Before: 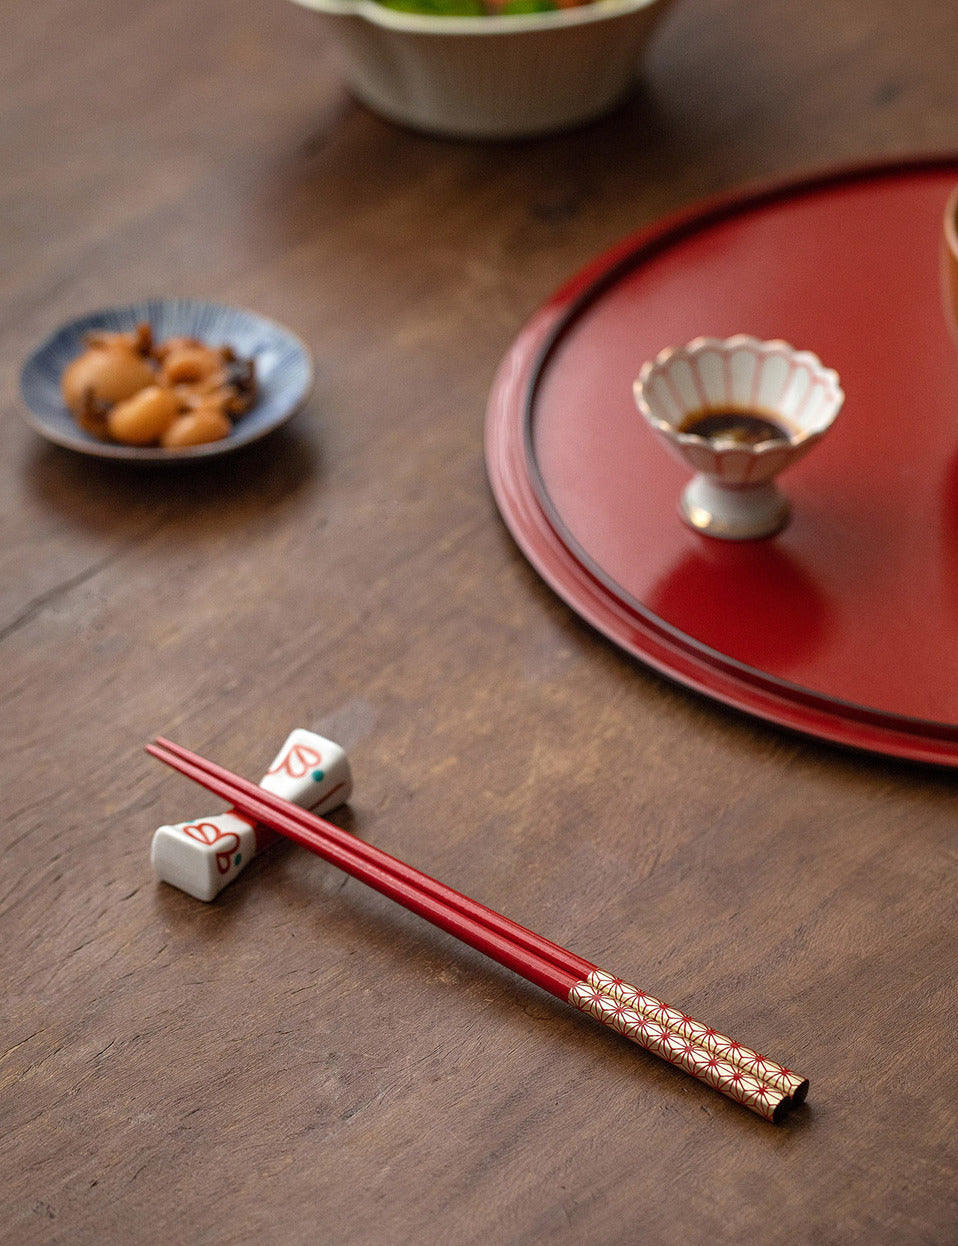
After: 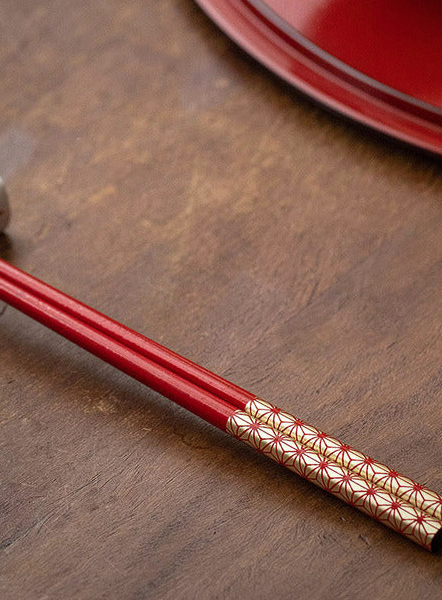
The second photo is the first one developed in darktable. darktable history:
color balance rgb: perceptual saturation grading › global saturation -0.148%, global vibrance 20%
vignetting: brightness -0.306, saturation -0.051, center (0.219, -0.232)
crop: left 35.711%, top 45.888%, right 18.14%, bottom 5.955%
